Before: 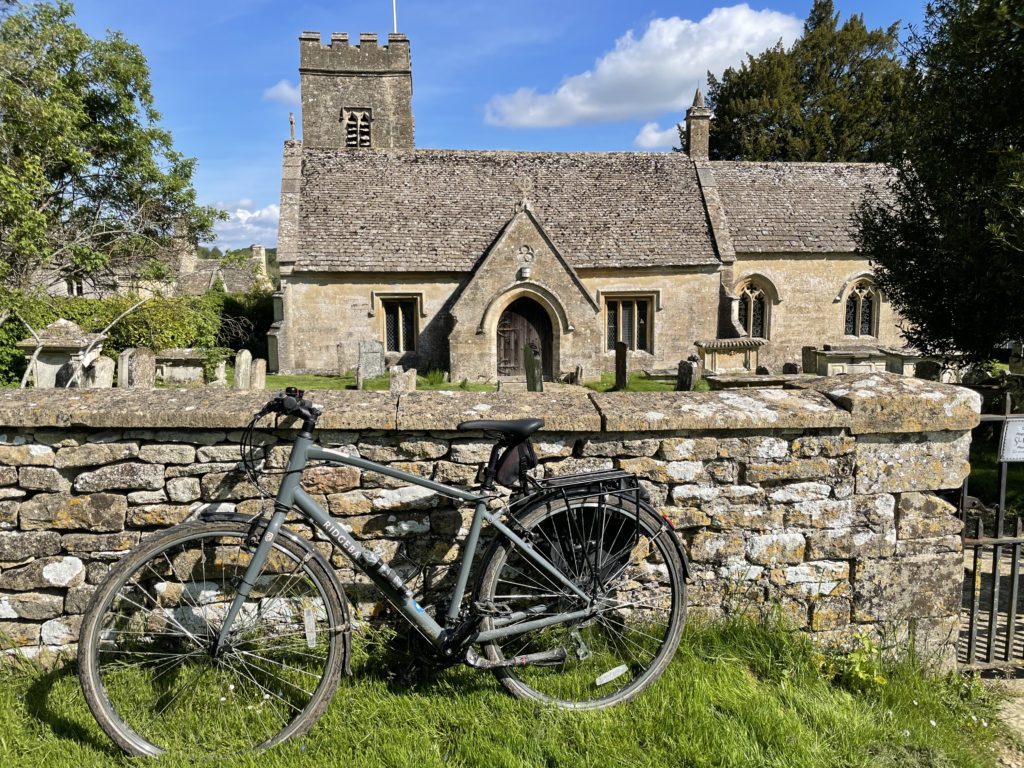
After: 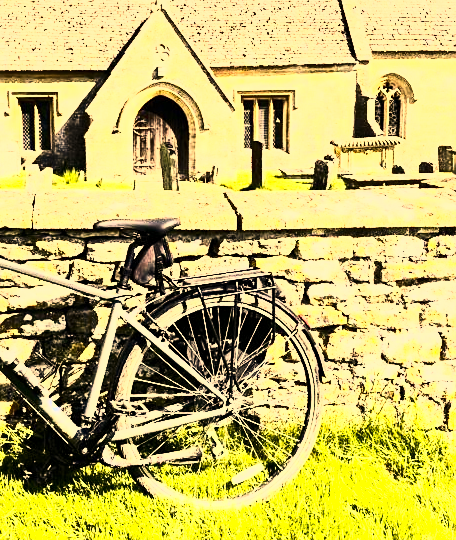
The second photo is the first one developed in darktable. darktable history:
crop: left 35.595%, top 26.247%, right 19.798%, bottom 3.426%
color correction: highlights a* 14.97, highlights b* 32.22
exposure: exposure 0.465 EV, compensate exposure bias true, compensate highlight preservation false
local contrast: mode bilateral grid, contrast 20, coarseness 51, detail 119%, midtone range 0.2
contrast brightness saturation: contrast 0.375, brightness 0.106
base curve: curves: ch0 [(0, 0) (0.028, 0.03) (0.121, 0.232) (0.46, 0.748) (0.859, 0.968) (1, 1)]
tone curve: curves: ch0 [(0, 0) (0.093, 0.104) (0.226, 0.291) (0.327, 0.431) (0.471, 0.648) (0.759, 0.926) (1, 1)]
sharpen: amount 0.207
